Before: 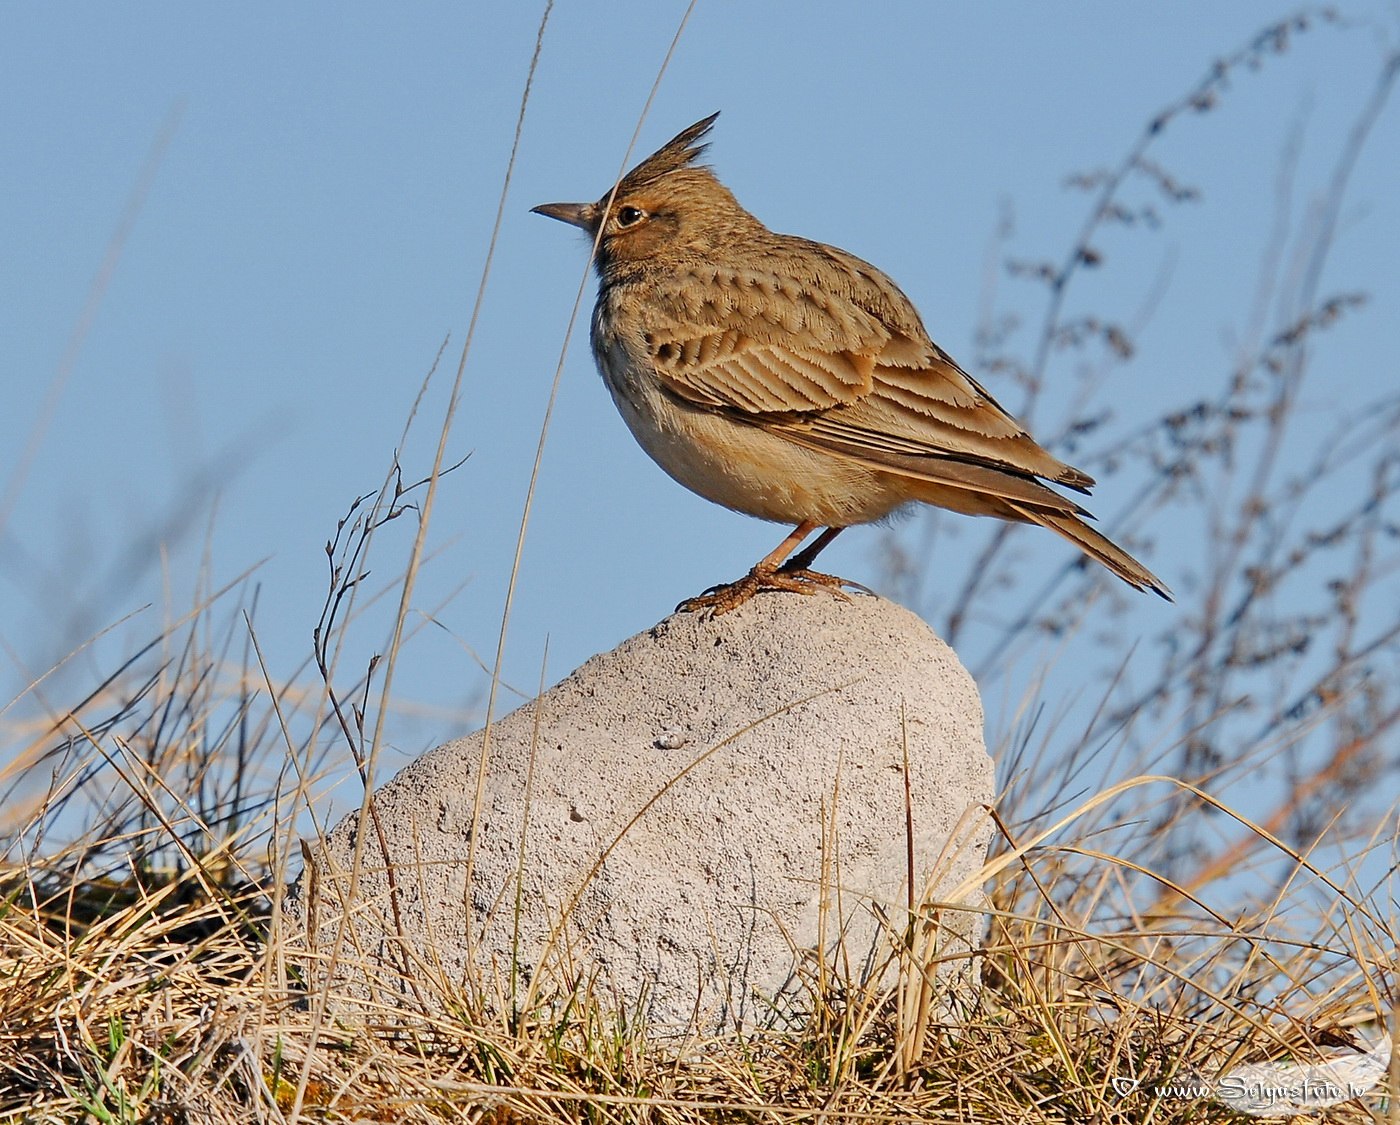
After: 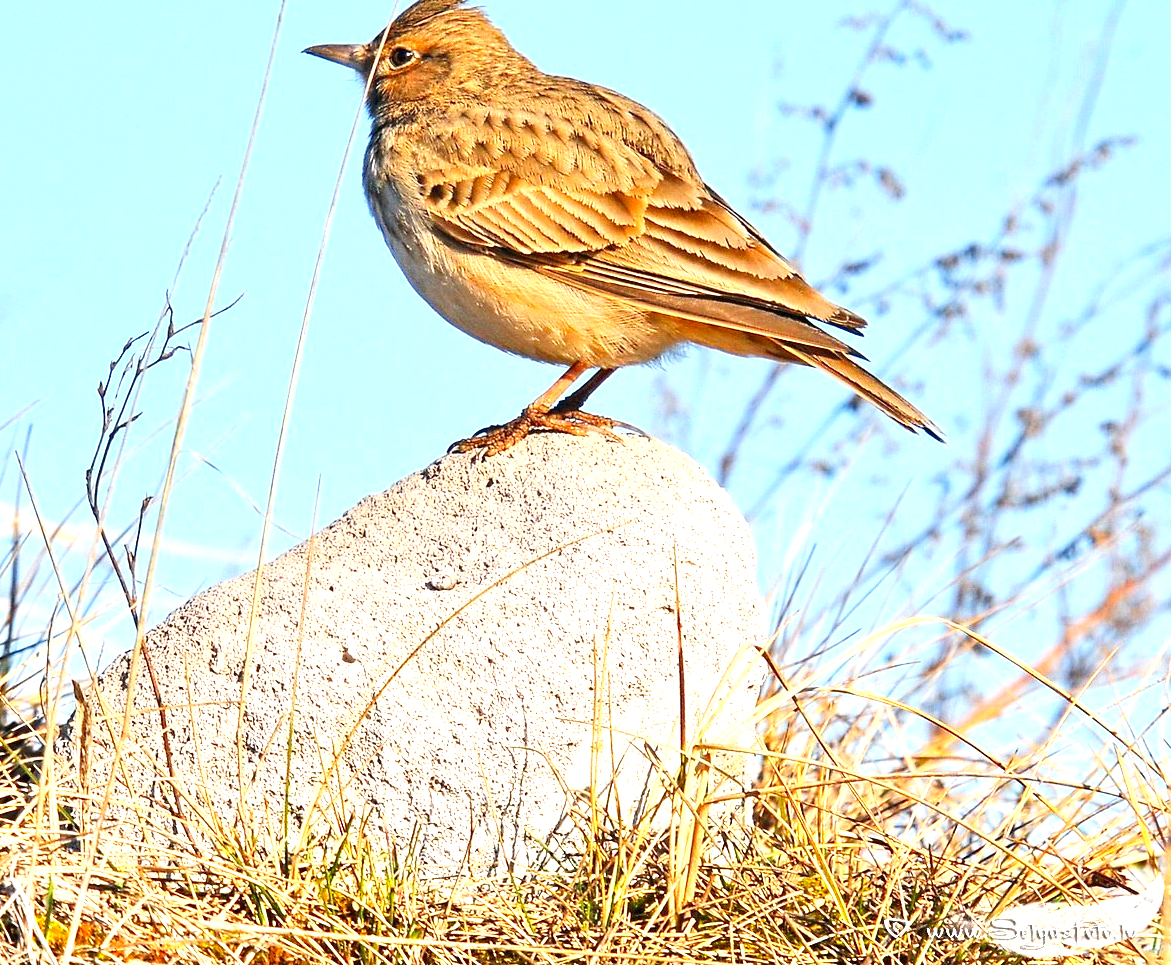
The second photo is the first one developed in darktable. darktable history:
crop: left 16.347%, top 14.144%
contrast brightness saturation: contrast 0.091, saturation 0.268
exposure: black level correction 0, exposure 1.412 EV, compensate highlight preservation false
